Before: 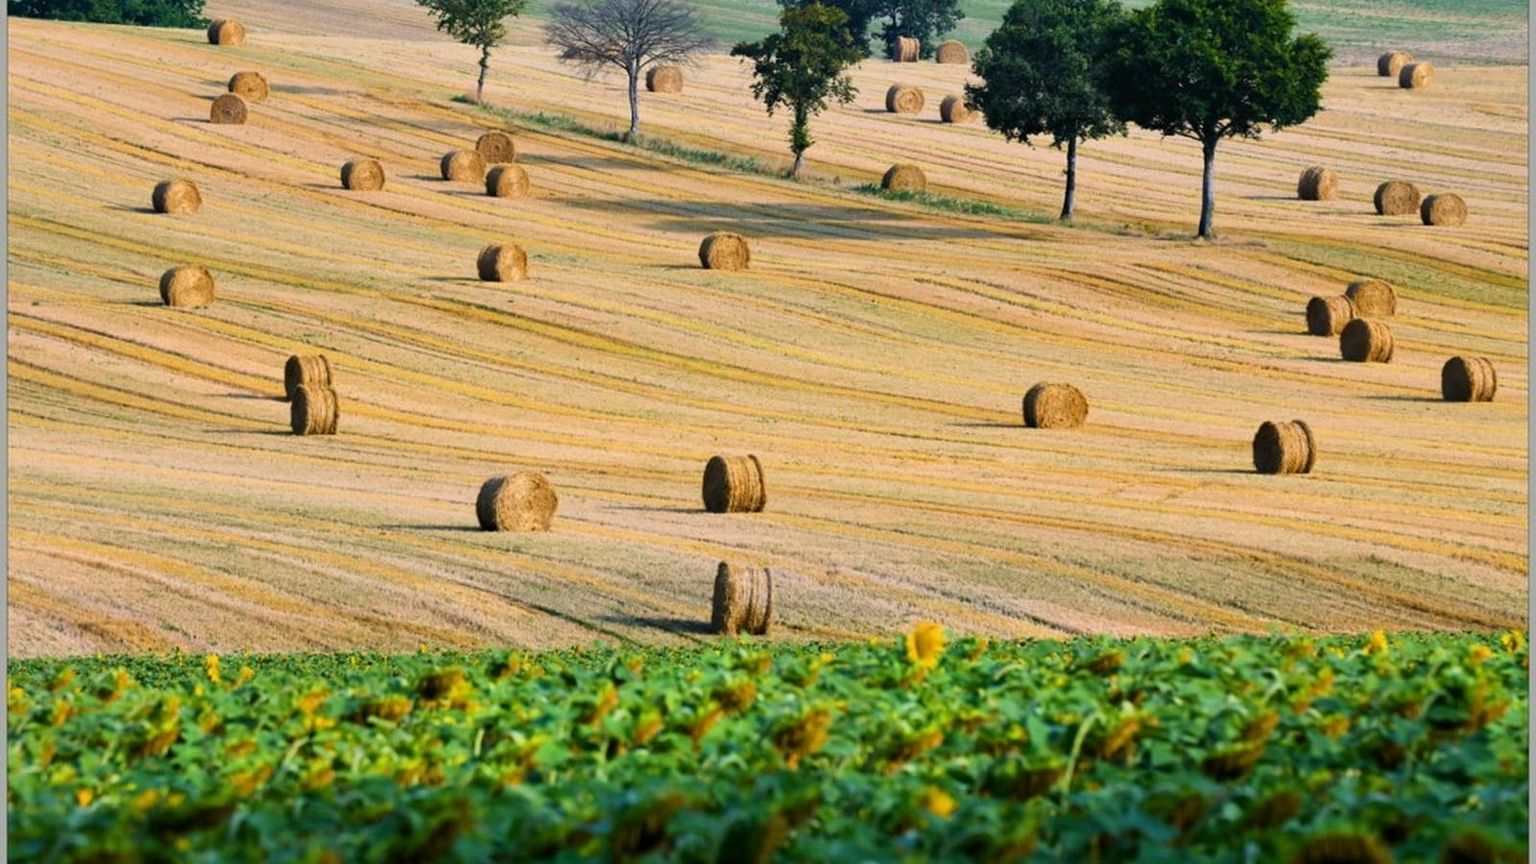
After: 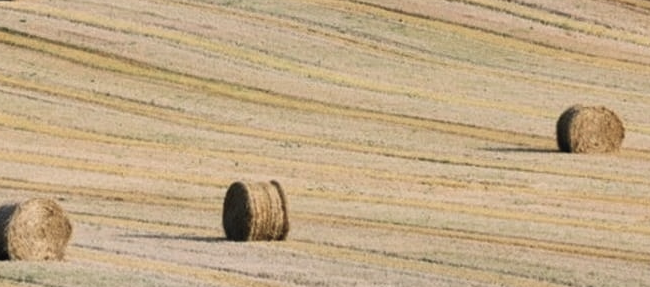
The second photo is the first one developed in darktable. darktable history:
crop: left 31.855%, top 32.646%, right 27.469%, bottom 35.405%
shadows and highlights: shadows 37.73, highlights -27.67, soften with gaussian
contrast brightness saturation: contrast -0.047, saturation -0.42
